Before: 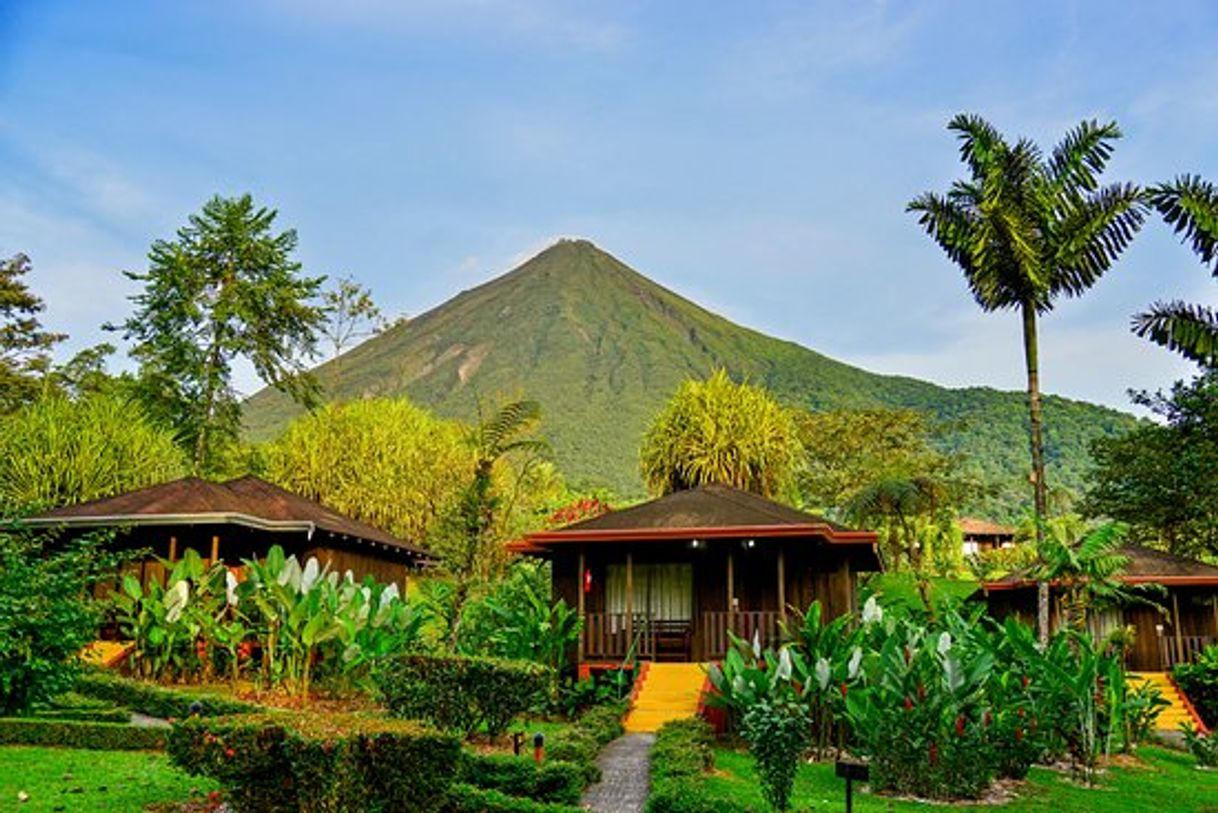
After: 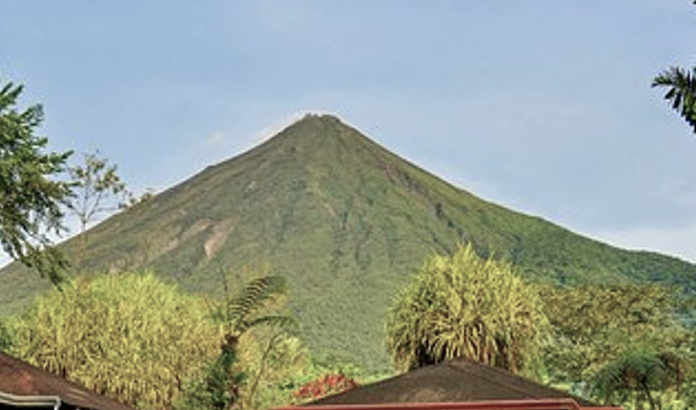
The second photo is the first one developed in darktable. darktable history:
crop: left 20.932%, top 15.471%, right 21.848%, bottom 34.081%
color balance: input saturation 100.43%, contrast fulcrum 14.22%, output saturation 70.41%
